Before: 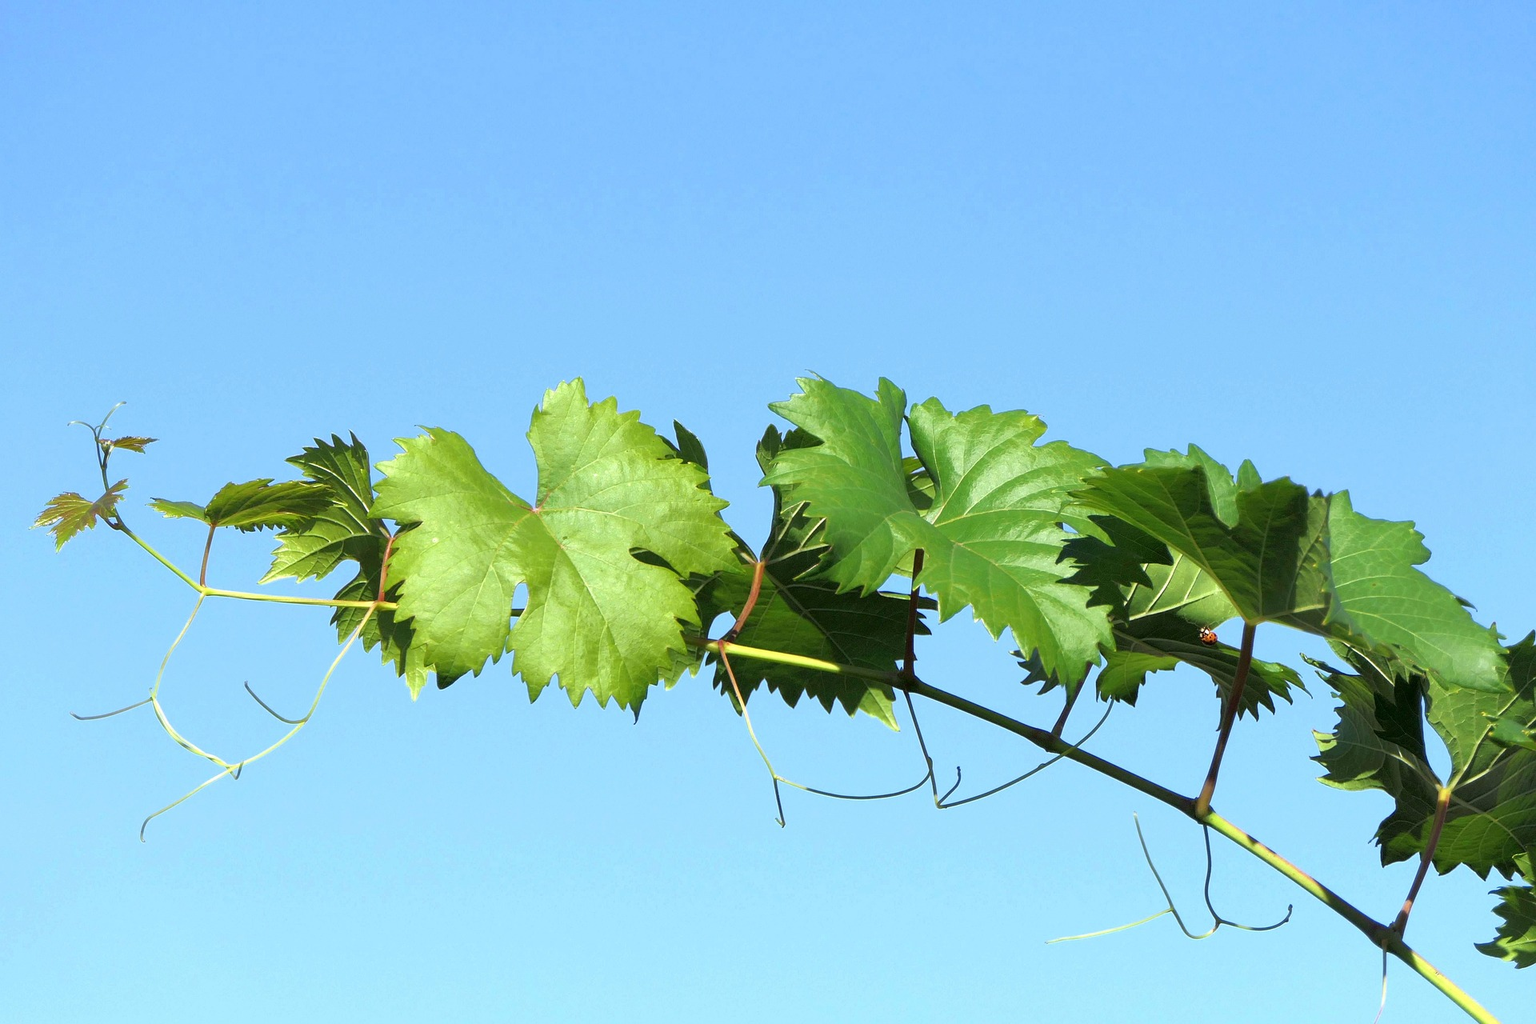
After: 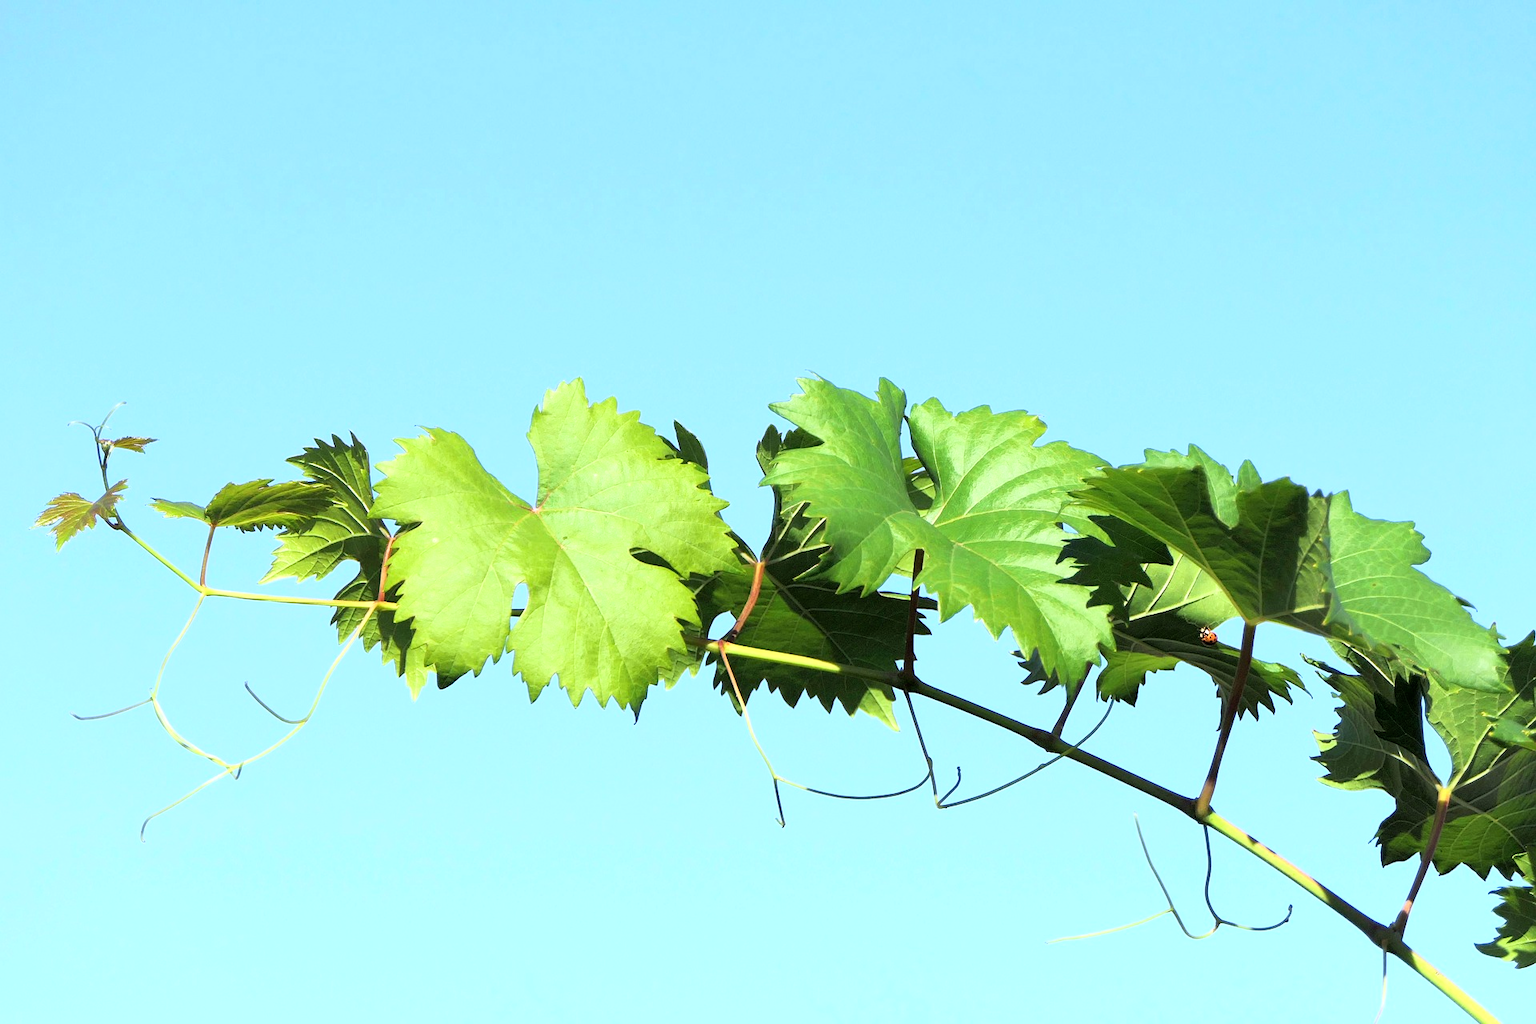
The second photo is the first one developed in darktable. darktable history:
base curve: curves: ch0 [(0, 0) (0.005, 0.002) (0.193, 0.295) (0.399, 0.664) (0.75, 0.928) (1, 1)]
tone equalizer: on, module defaults
